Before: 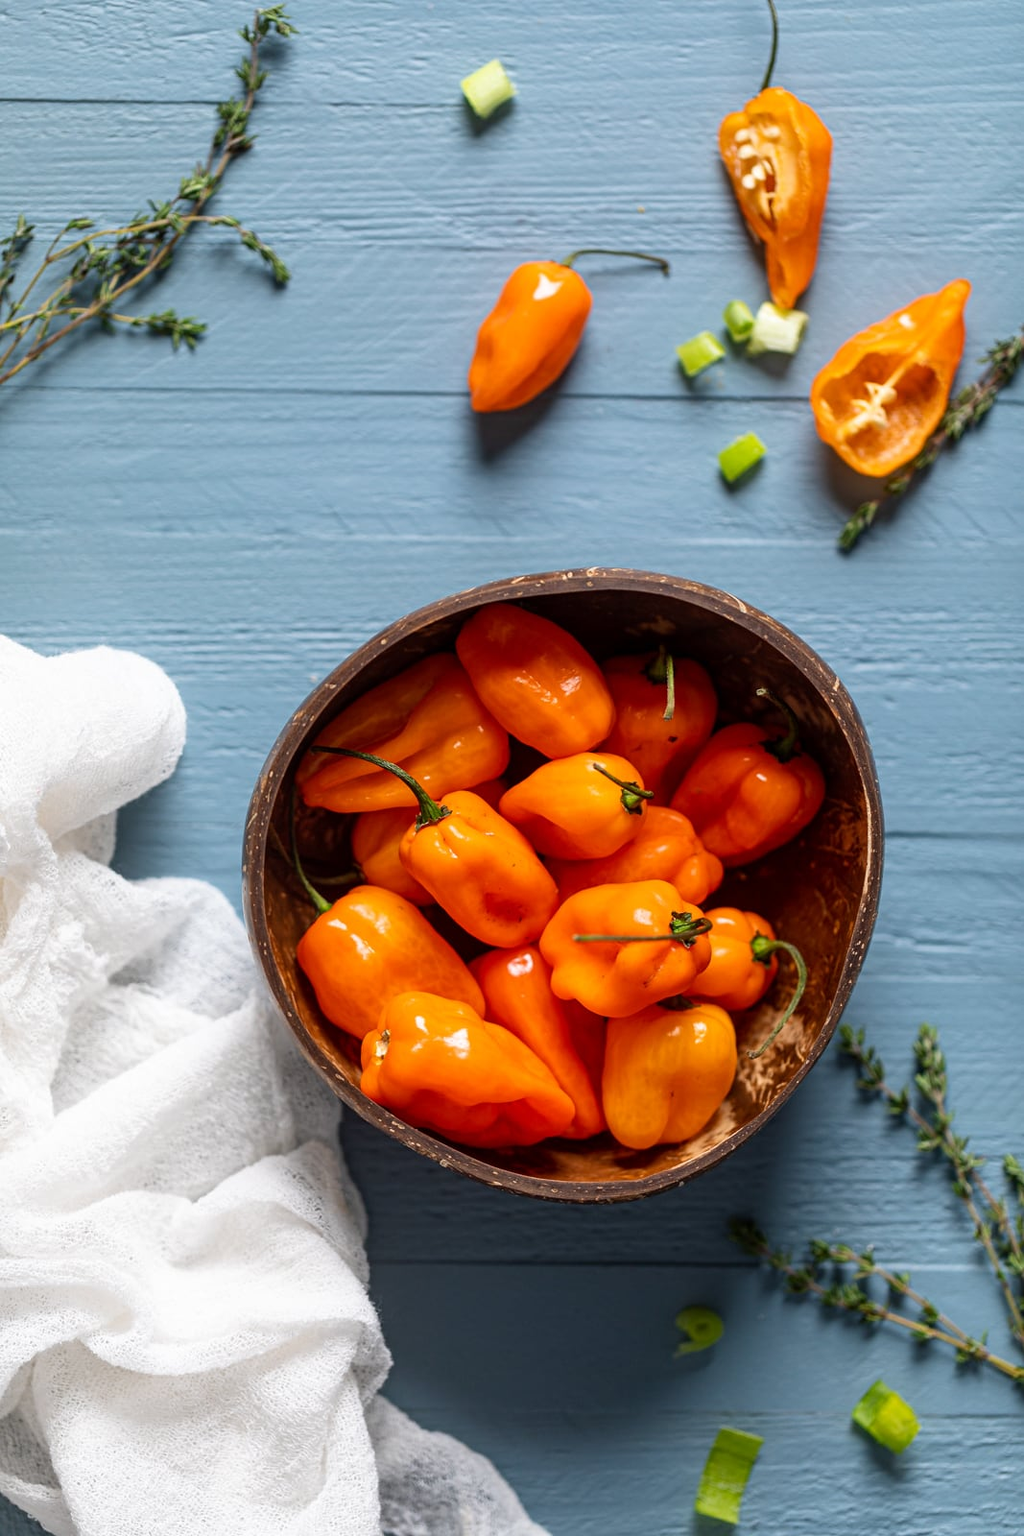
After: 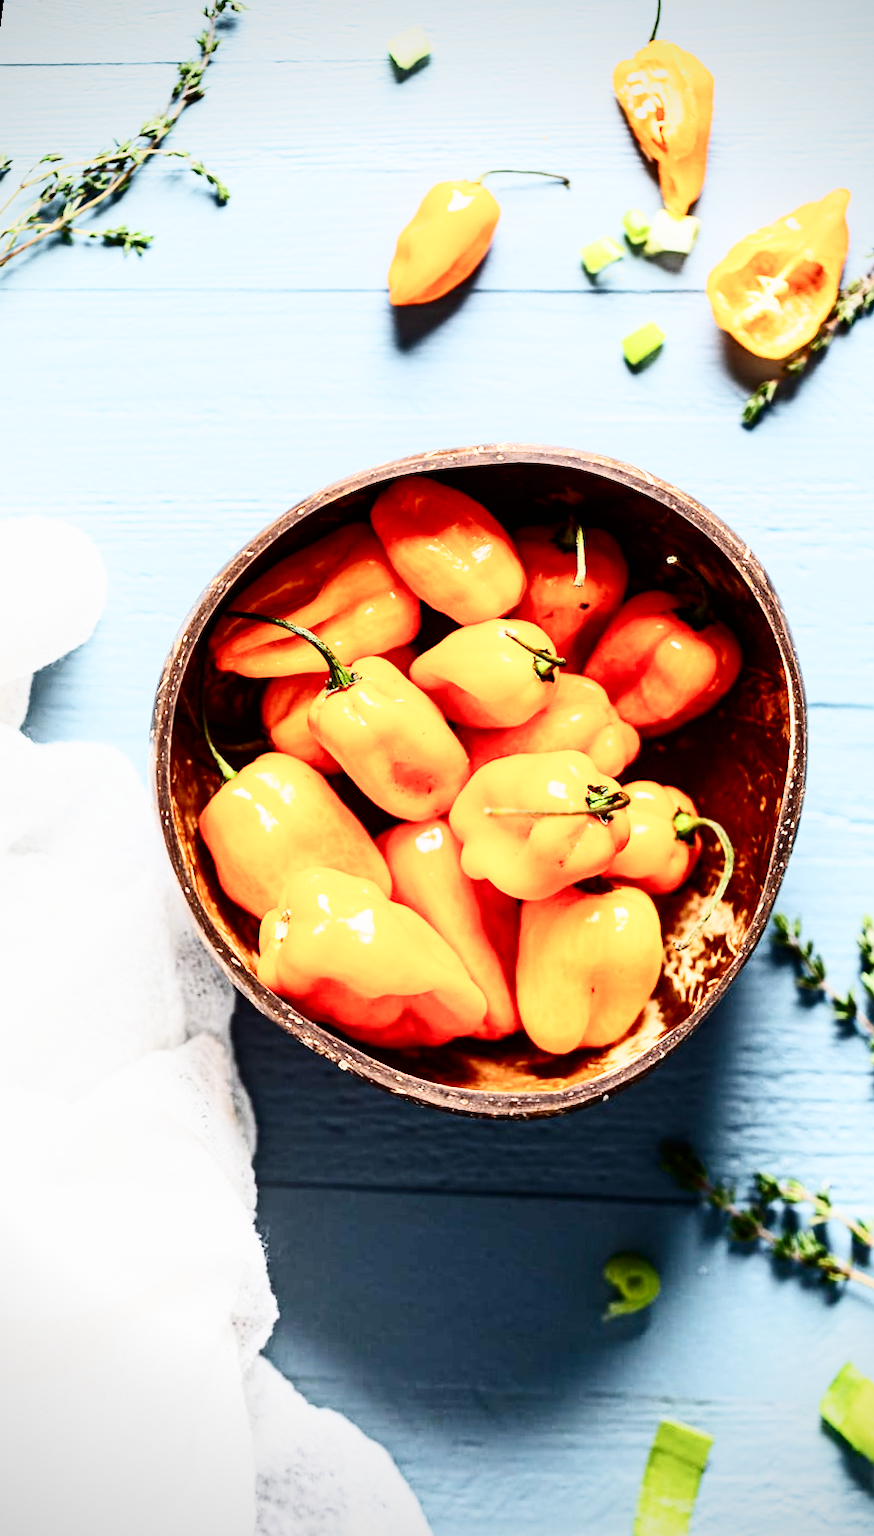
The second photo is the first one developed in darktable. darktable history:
sigmoid: contrast 1.69, skew -0.23, preserve hue 0%, red attenuation 0.1, red rotation 0.035, green attenuation 0.1, green rotation -0.017, blue attenuation 0.15, blue rotation -0.052, base primaries Rec2020
exposure: black level correction 0, exposure 1.45 EV, compensate exposure bias true, compensate highlight preservation false
rotate and perspective: rotation 0.72°, lens shift (vertical) -0.352, lens shift (horizontal) -0.051, crop left 0.152, crop right 0.859, crop top 0.019, crop bottom 0.964
contrast brightness saturation: contrast 0.39, brightness 0.1
vignetting: saturation 0, unbound false
